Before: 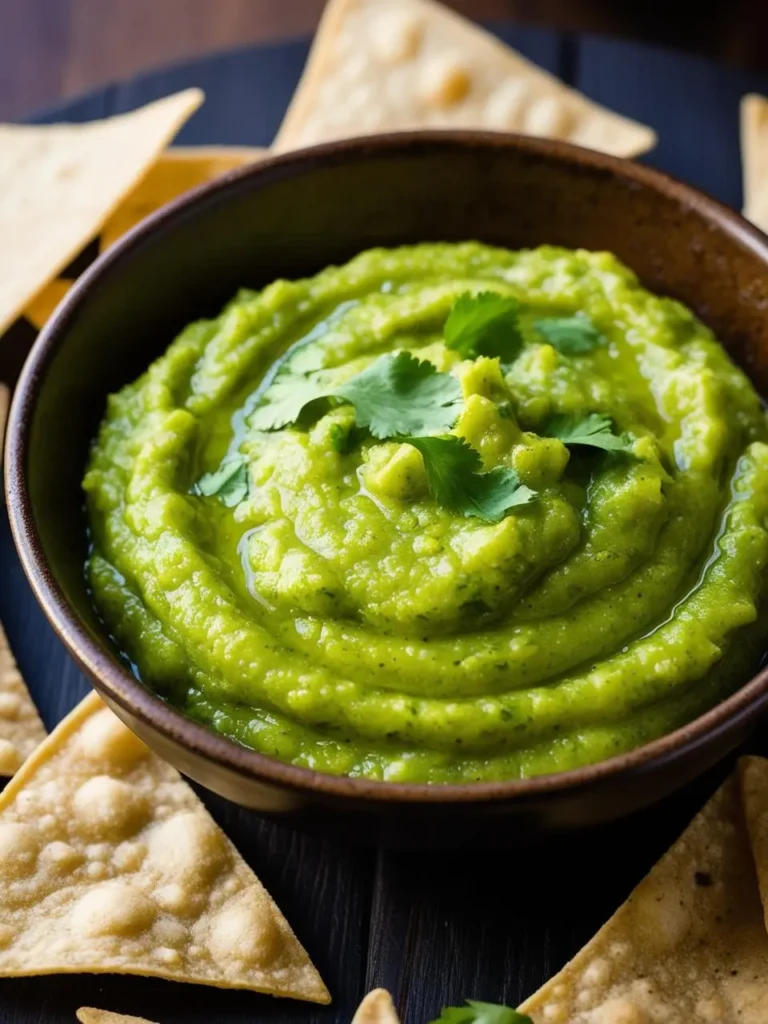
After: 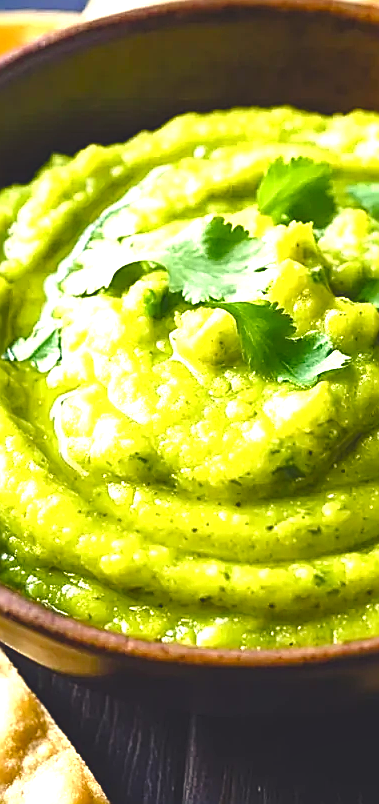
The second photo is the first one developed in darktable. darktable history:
sharpen: radius 1.685, amount 1.294
crop and rotate: angle 0.02°, left 24.353%, top 13.219%, right 26.156%, bottom 8.224%
exposure: black level correction 0, exposure 1.35 EV, compensate exposure bias true, compensate highlight preservation false
white balance: emerald 1
color balance rgb: shadows lift › chroma 3%, shadows lift › hue 280.8°, power › hue 330°, highlights gain › chroma 3%, highlights gain › hue 75.6°, global offset › luminance 2%, perceptual saturation grading › global saturation 20%, perceptual saturation grading › highlights -25%, perceptual saturation grading › shadows 50%, global vibrance 20.33%
local contrast: highlights 100%, shadows 100%, detail 120%, midtone range 0.2
